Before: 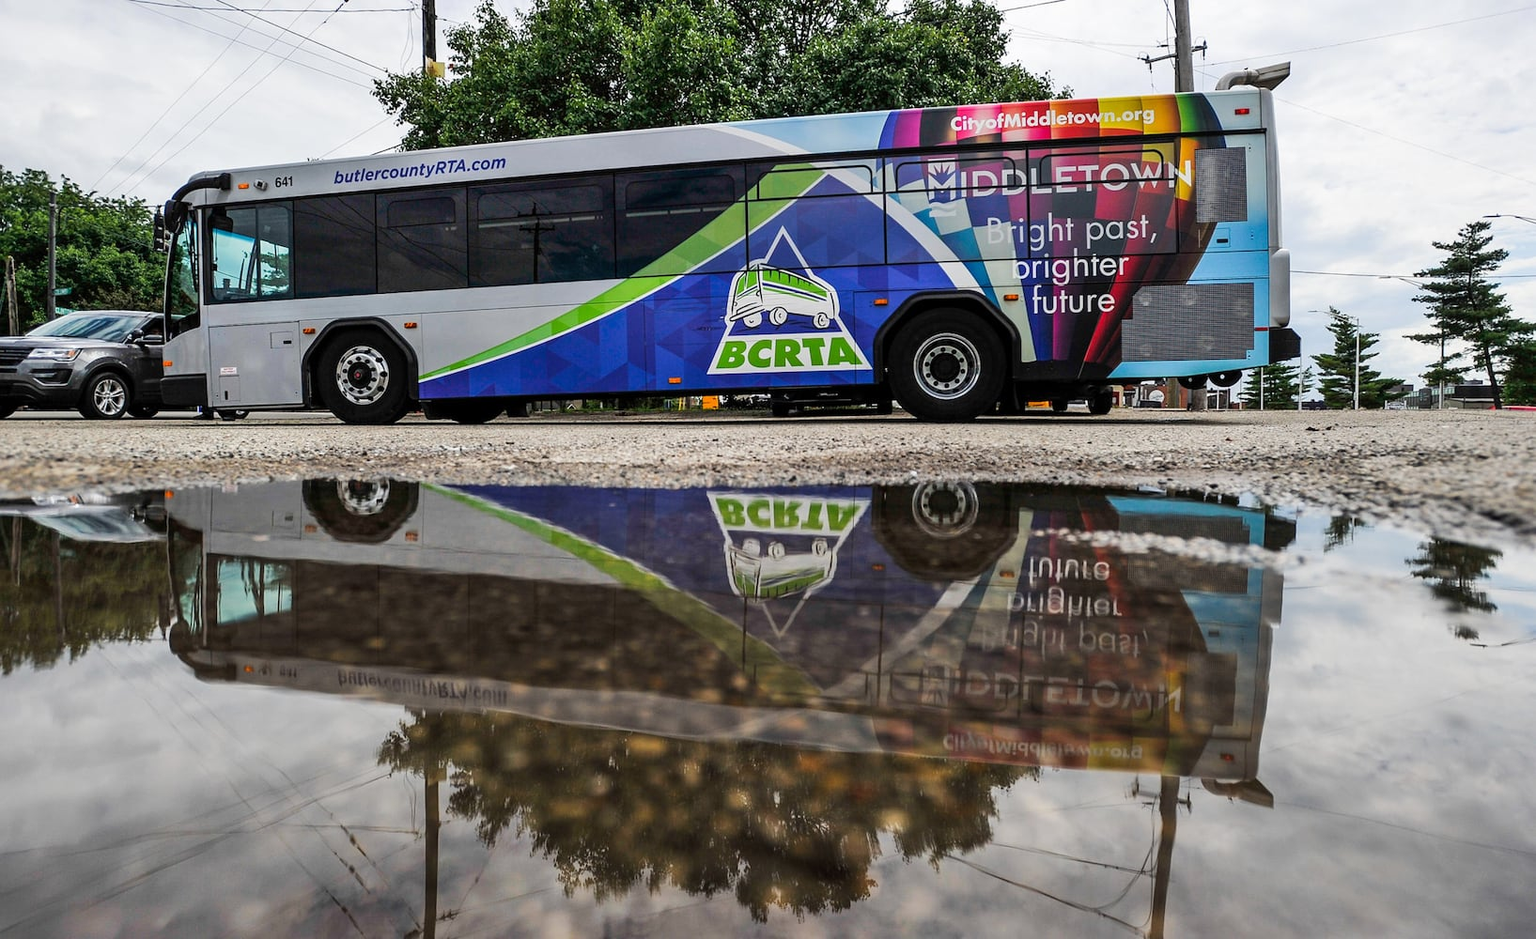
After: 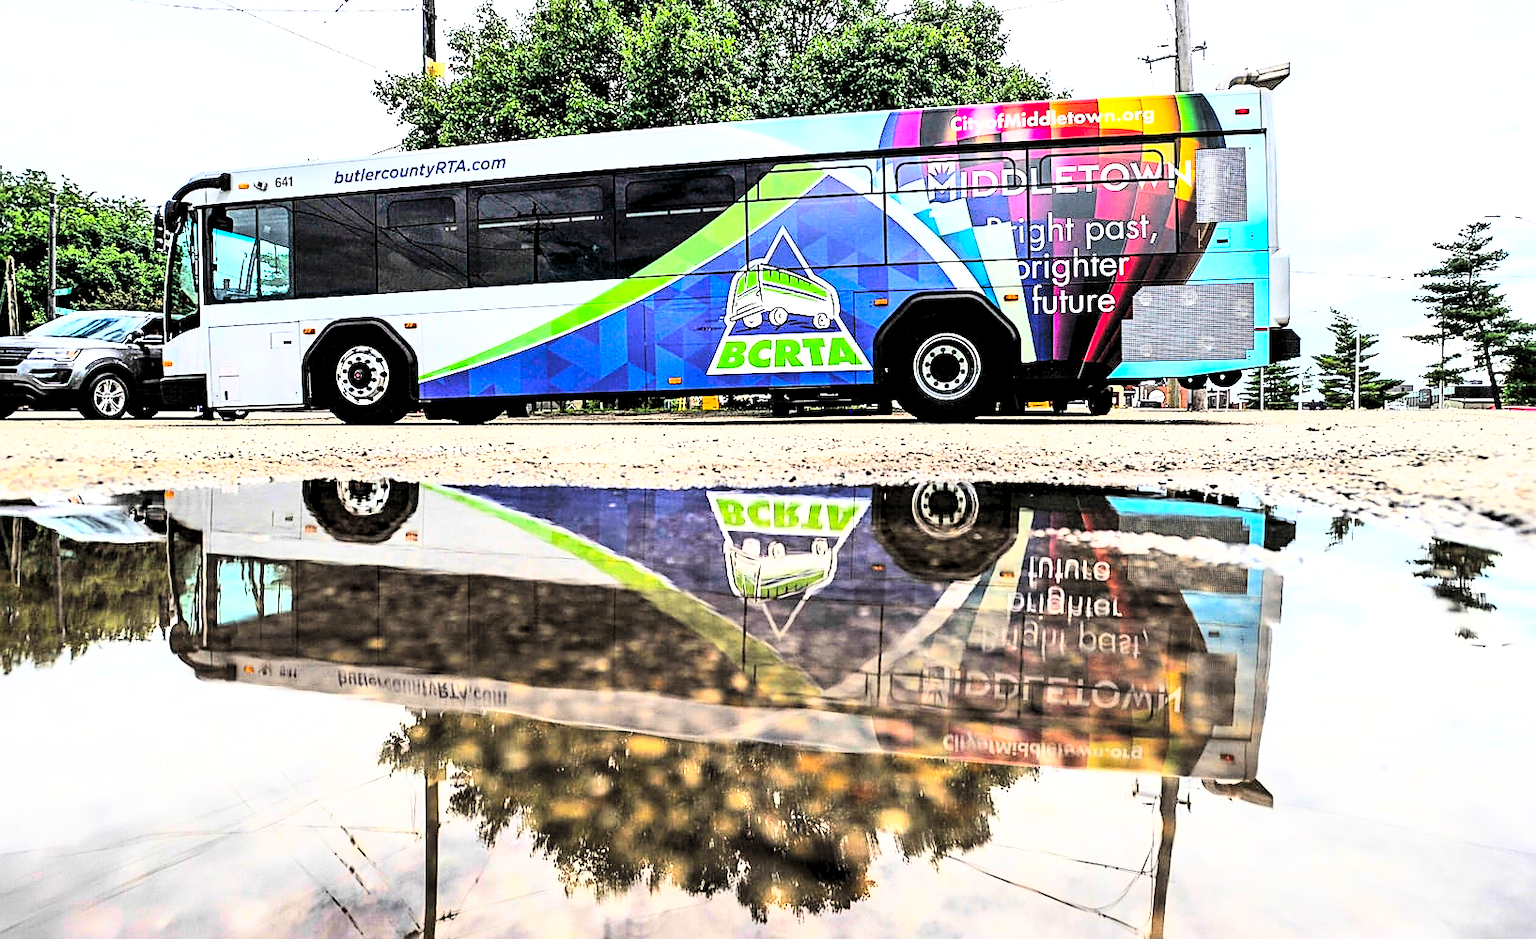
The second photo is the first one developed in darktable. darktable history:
sharpen: on, module defaults
contrast brightness saturation: contrast 0.073, brightness 0.073, saturation 0.181
exposure: black level correction 0, exposure 1 EV, compensate highlight preservation false
base curve: curves: ch0 [(0, 0) (0.007, 0.004) (0.027, 0.03) (0.046, 0.07) (0.207, 0.54) (0.442, 0.872) (0.673, 0.972) (1, 1)]
levels: black 3.82%, levels [0.116, 0.574, 1]
